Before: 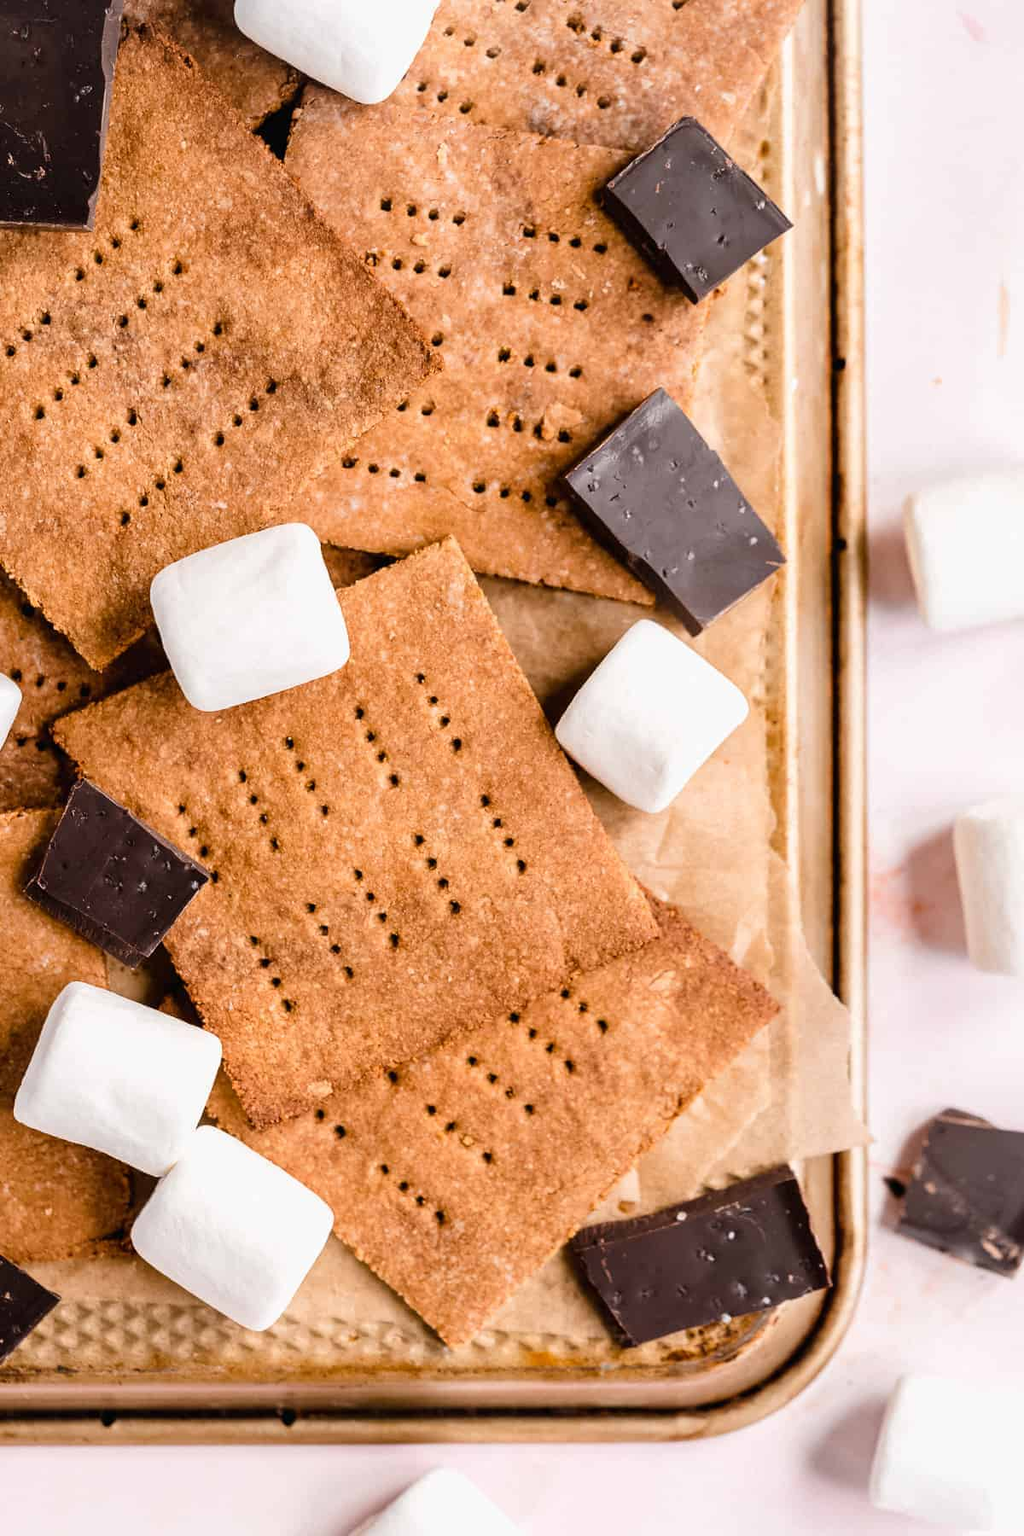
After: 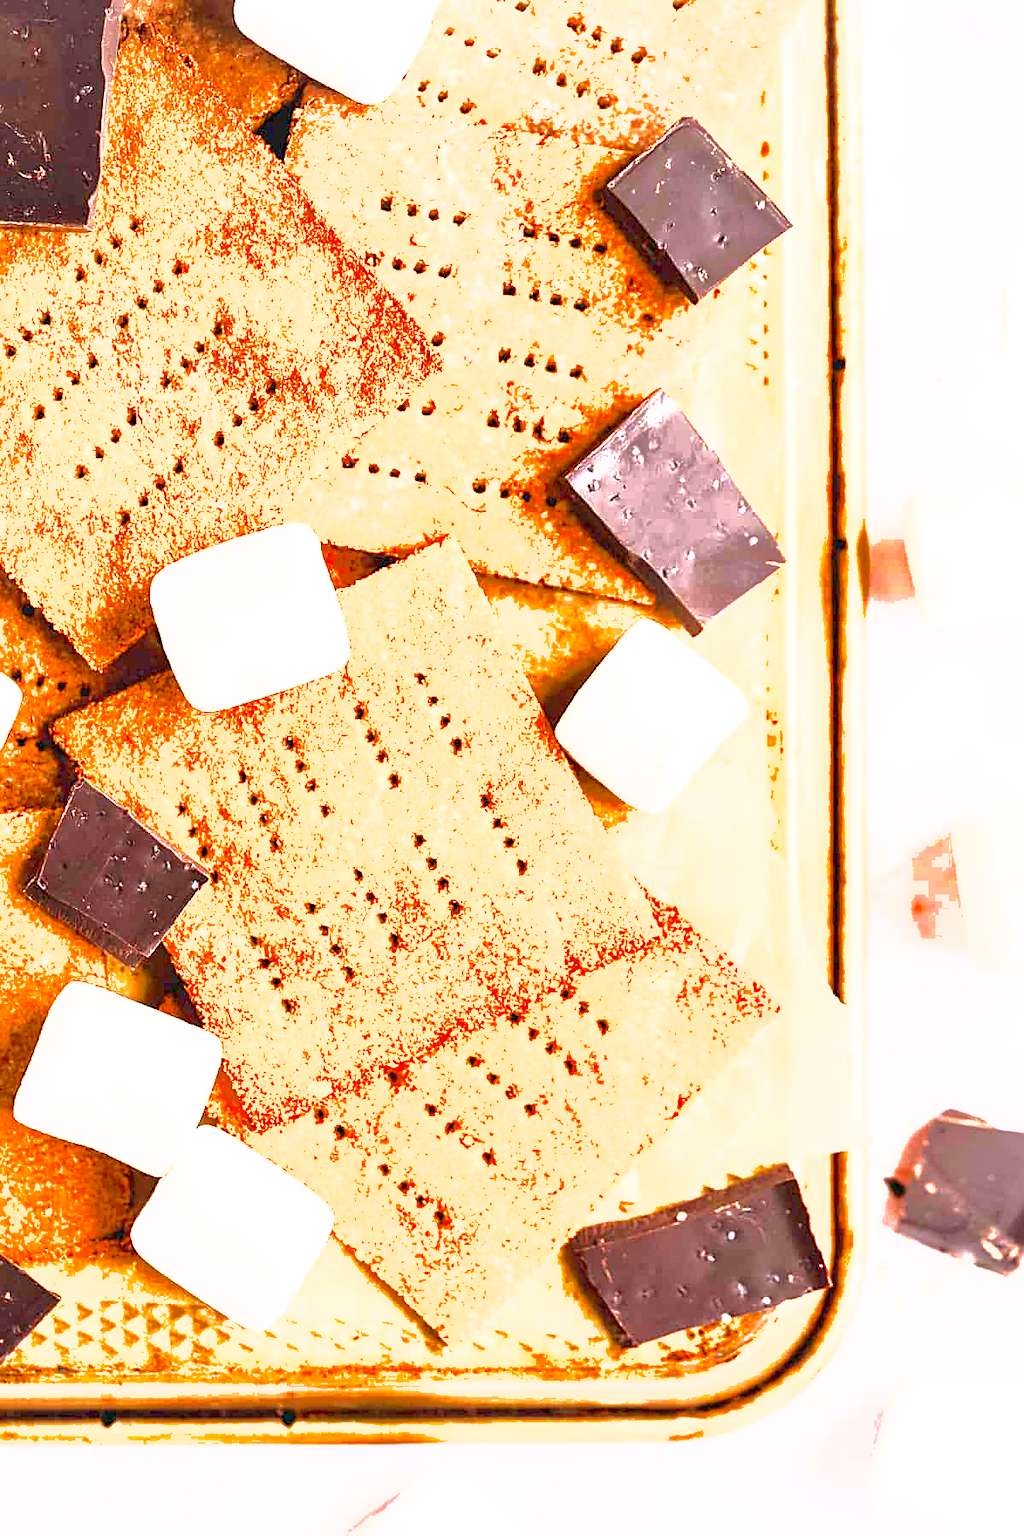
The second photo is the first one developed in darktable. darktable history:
sharpen: on, module defaults
color correction: saturation 1.34
exposure: black level correction 0, exposure 1.9 EV, compensate highlight preservation false
shadows and highlights: on, module defaults
